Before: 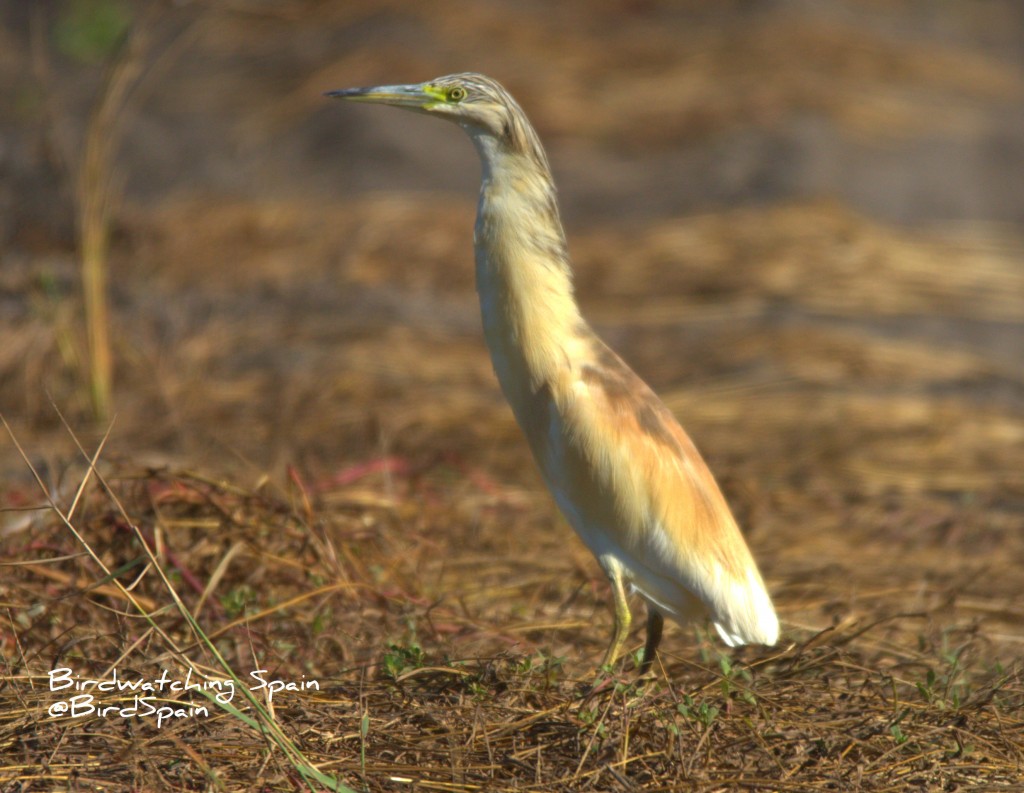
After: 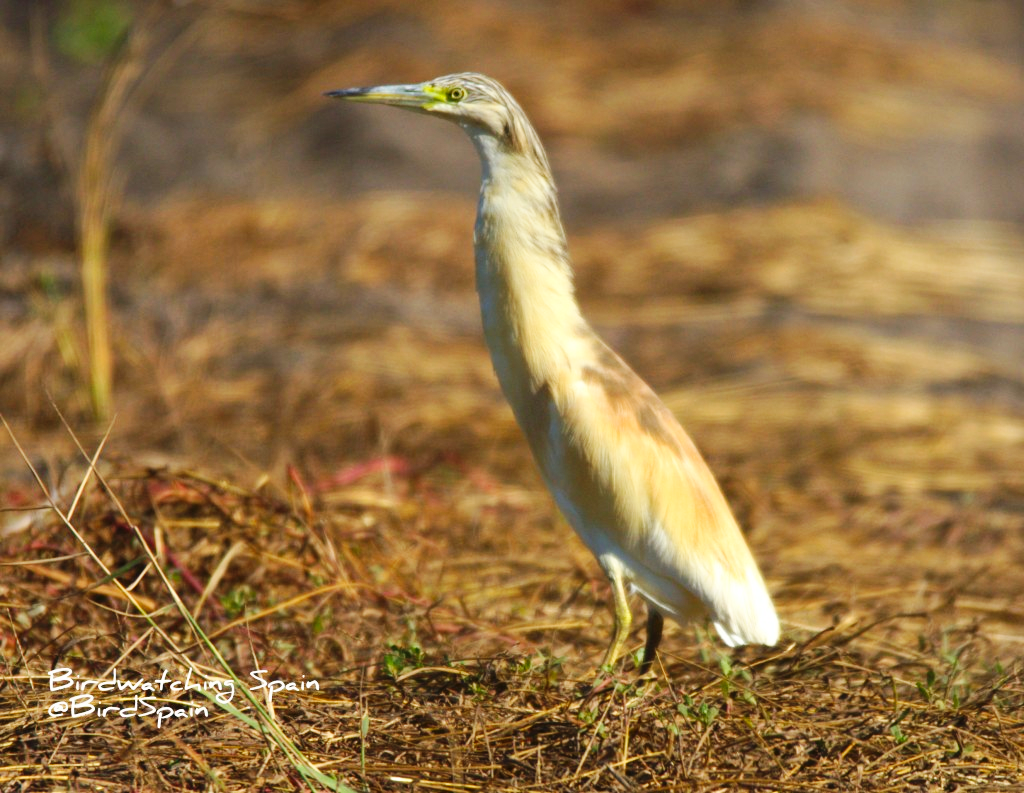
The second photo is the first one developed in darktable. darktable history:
contrast brightness saturation: contrast 0.08, saturation 0.02
base curve: curves: ch0 [(0, 0) (0.032, 0.025) (0.121, 0.166) (0.206, 0.329) (0.605, 0.79) (1, 1)], preserve colors none
